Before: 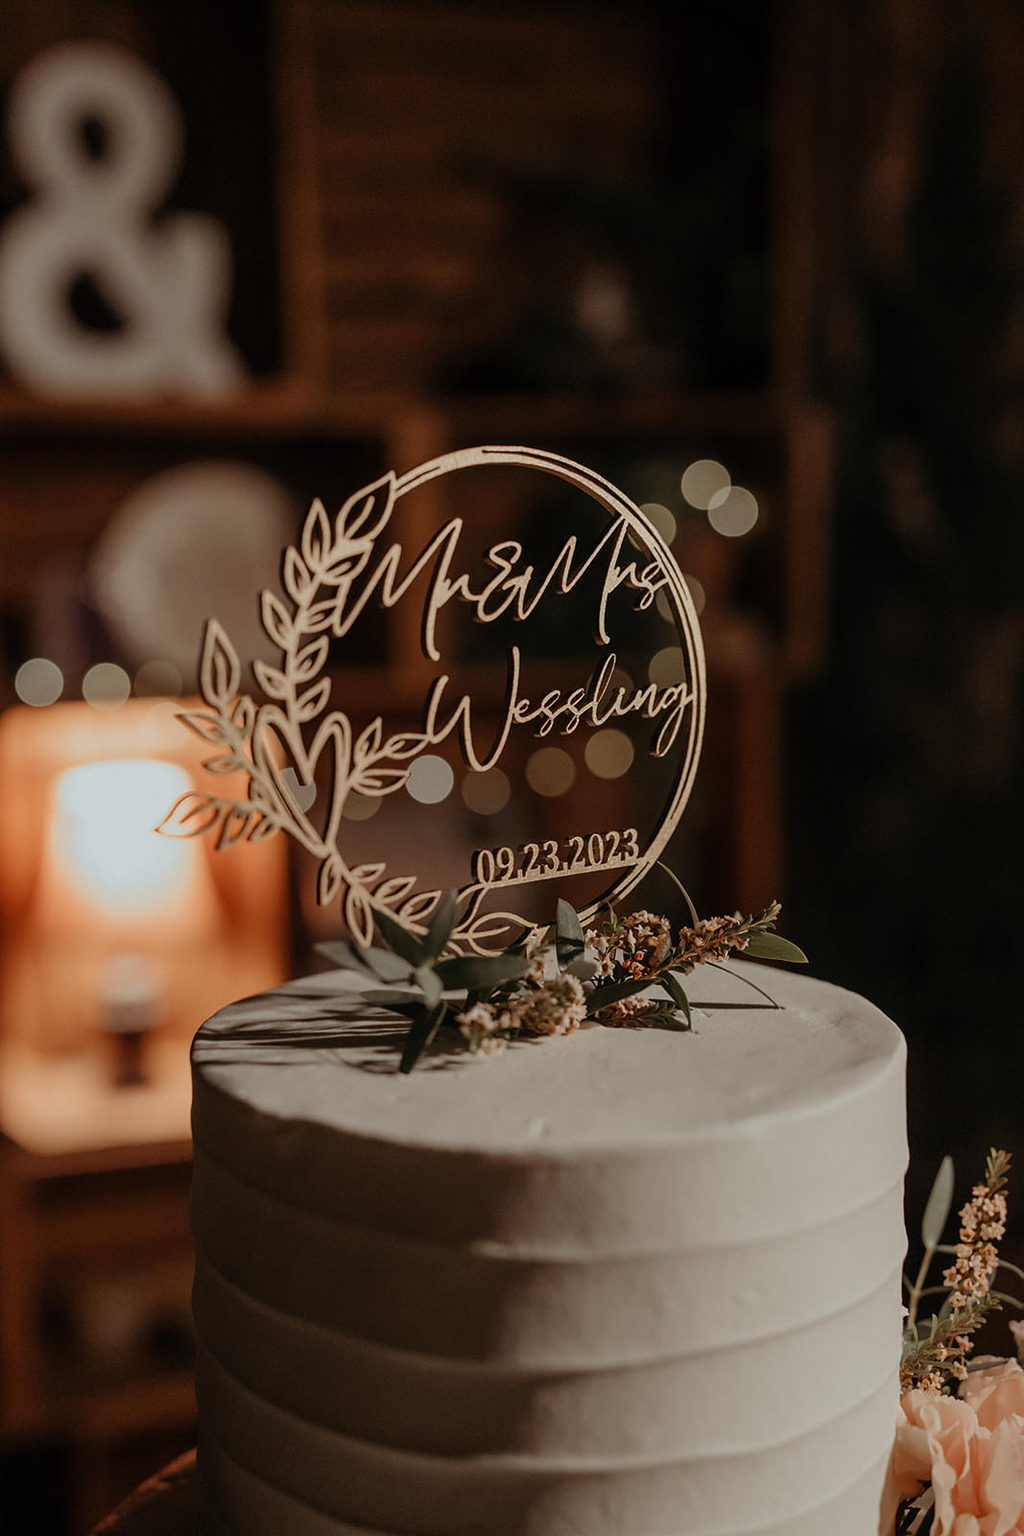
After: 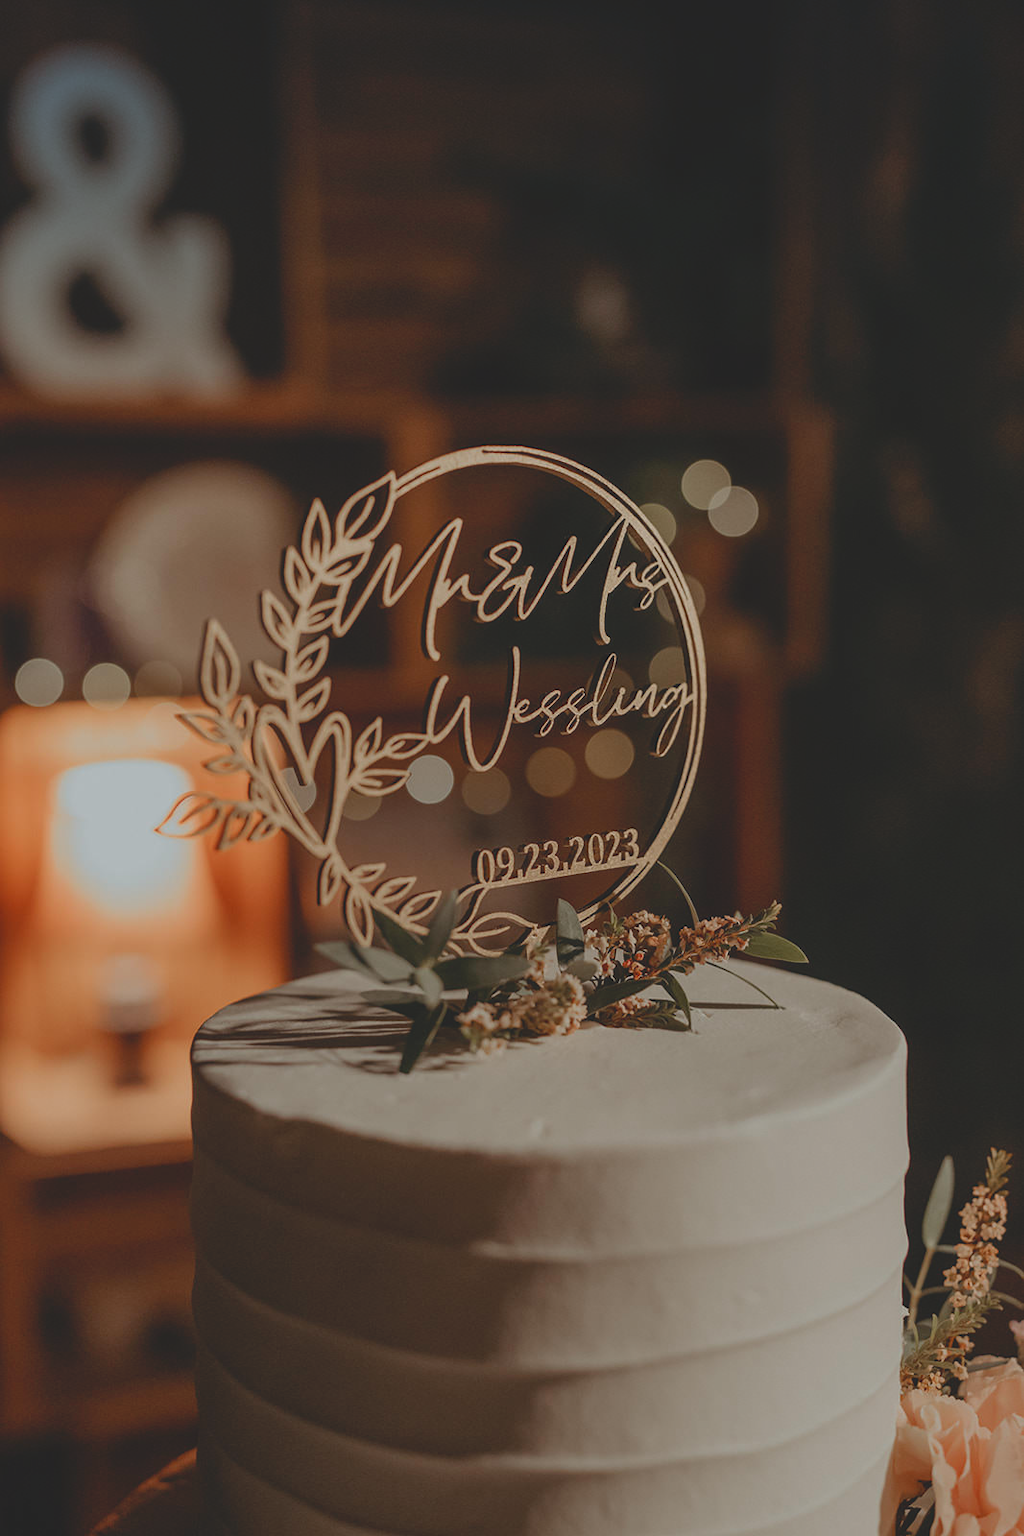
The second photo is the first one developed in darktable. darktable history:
contrast brightness saturation: contrast -0.28
graduated density: density 2.02 EV, hardness 44%, rotation 0.374°, offset 8.21, hue 208.8°, saturation 97%
